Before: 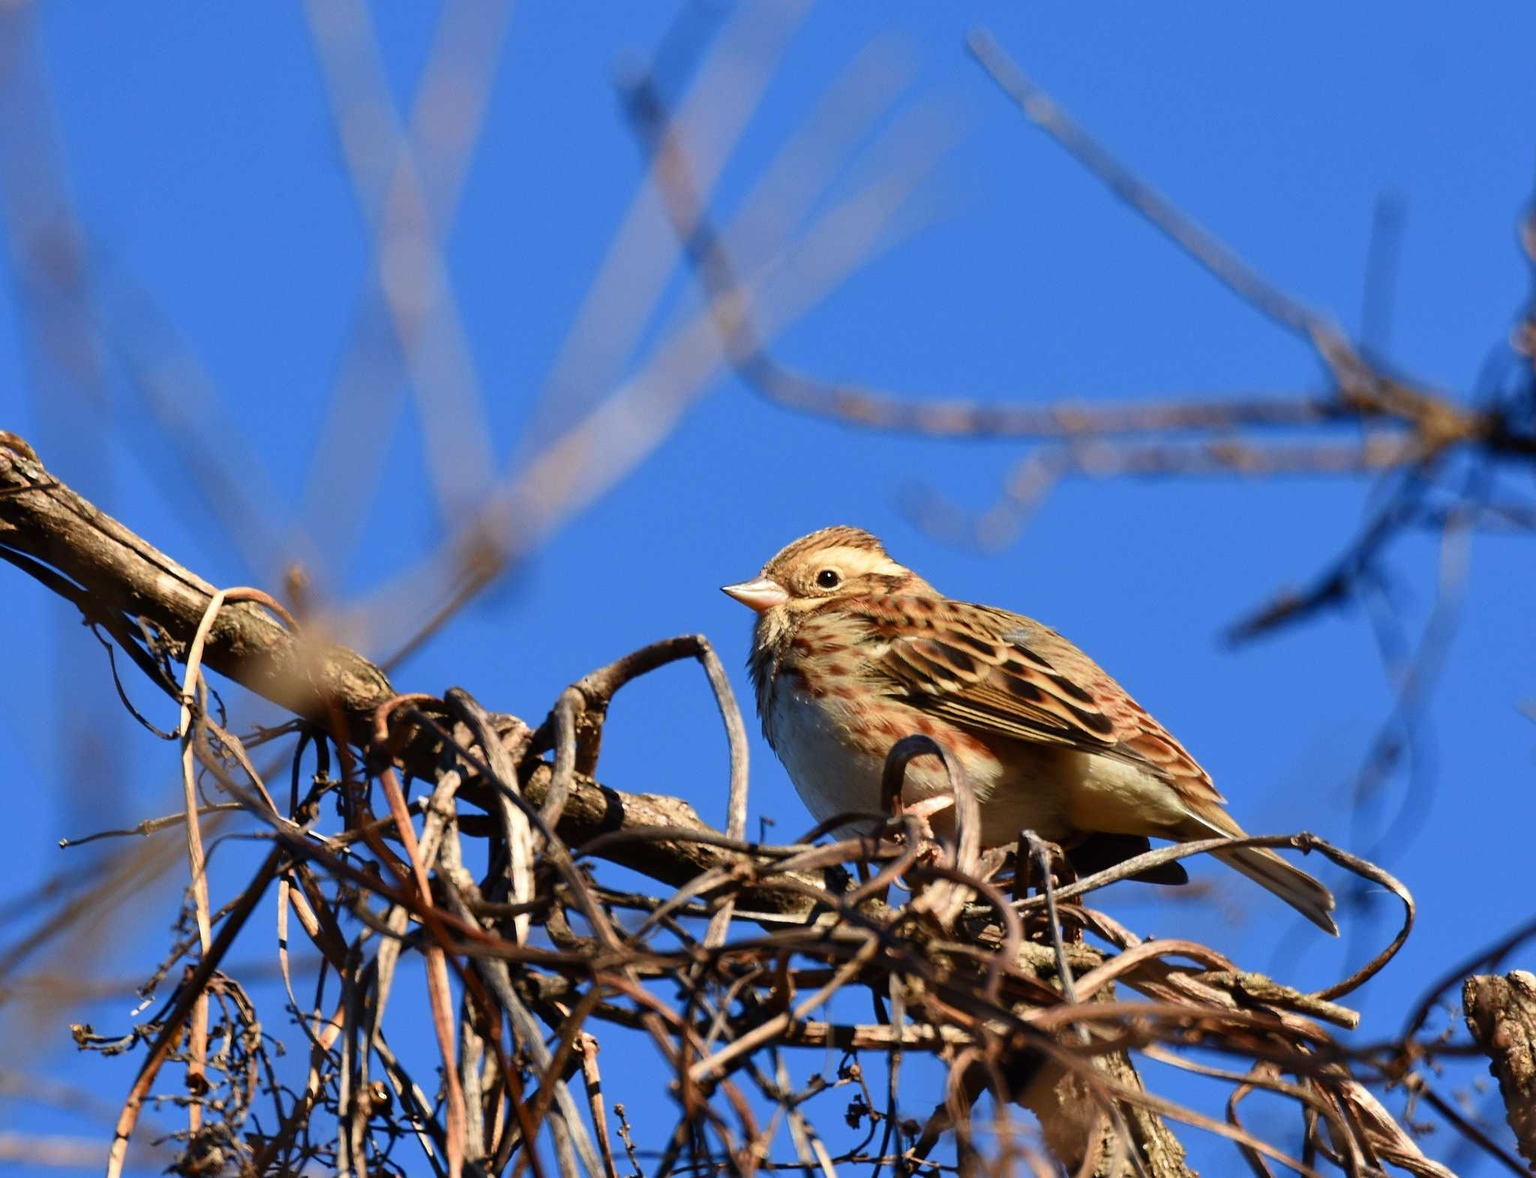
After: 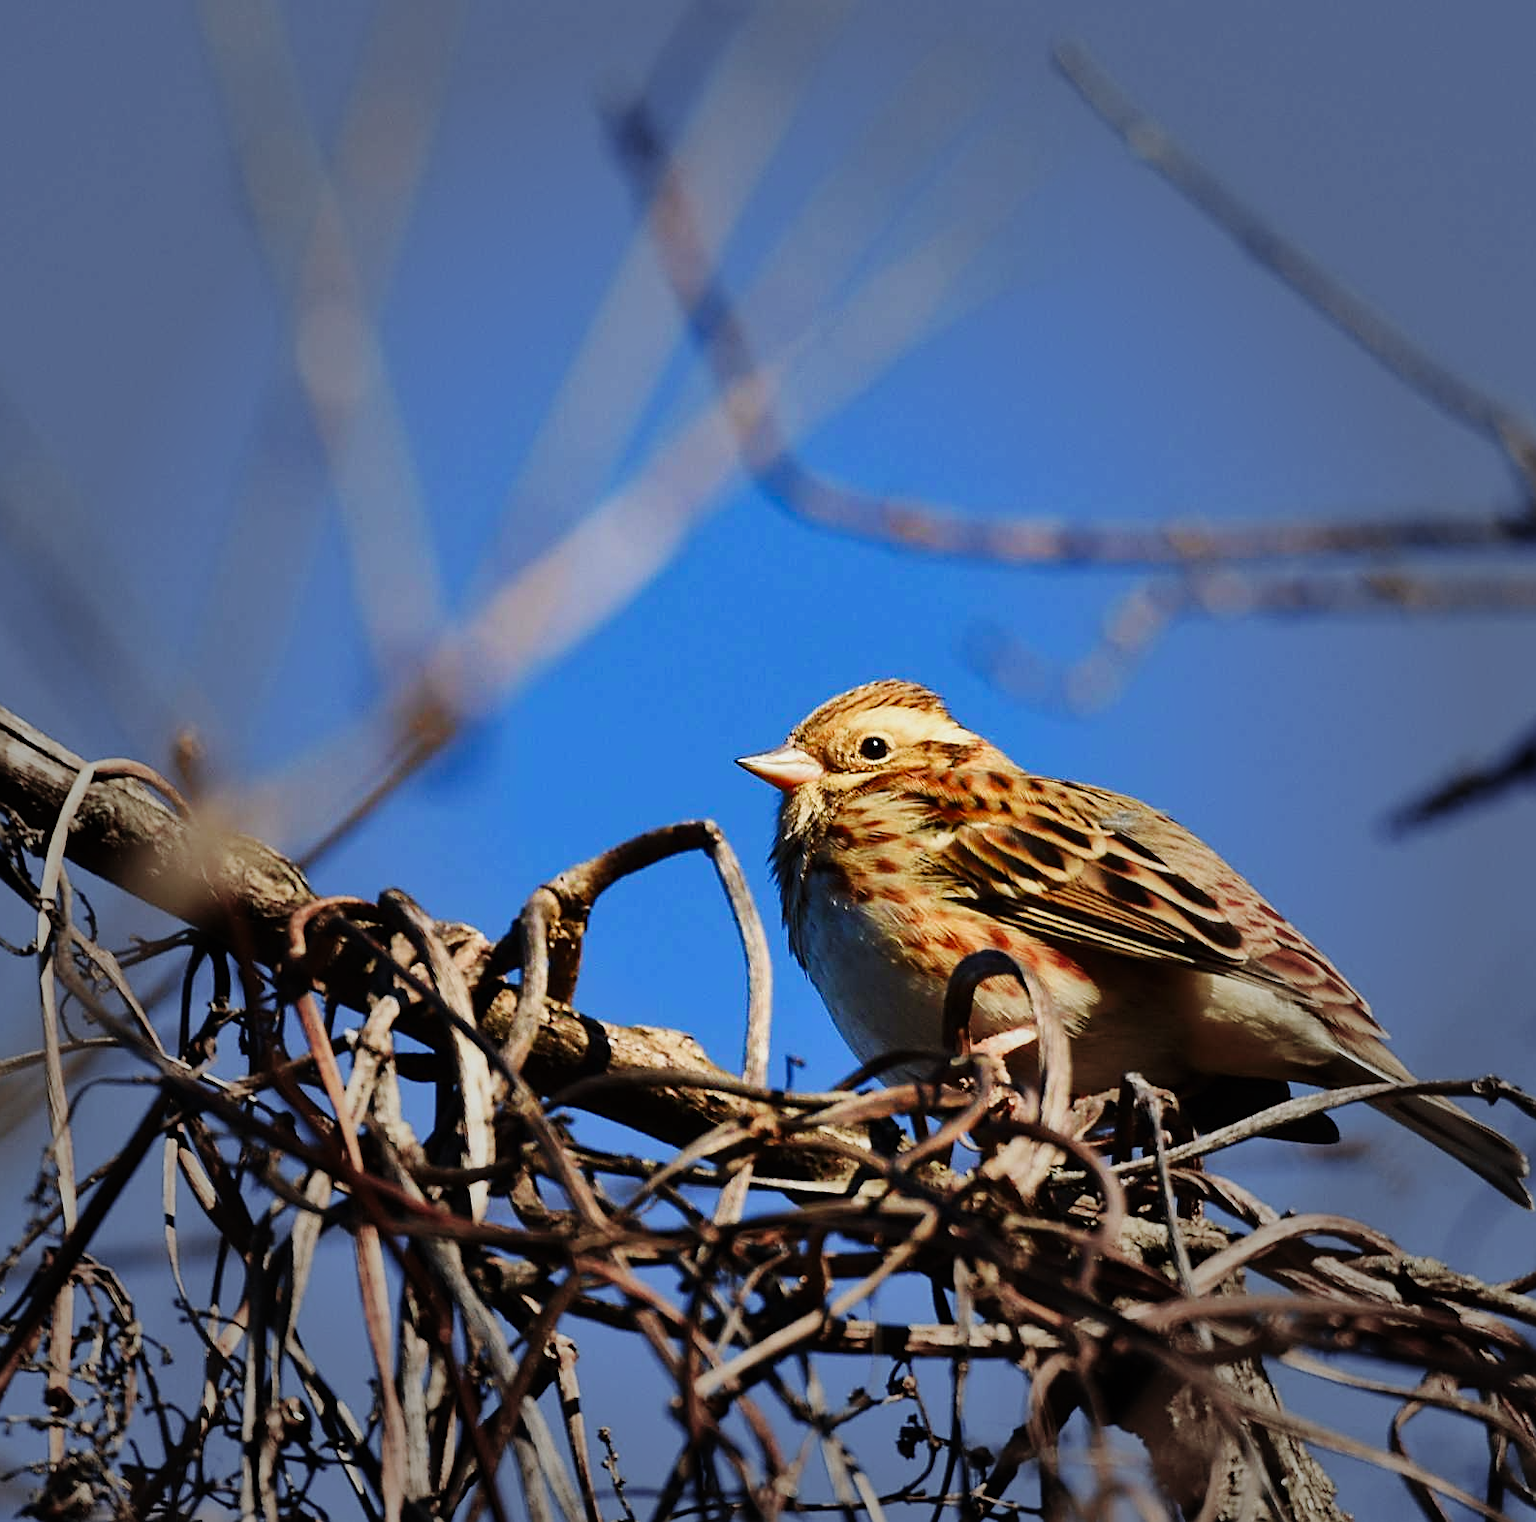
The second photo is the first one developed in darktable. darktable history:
crop: left 9.903%, right 12.667%
sharpen: on, module defaults
shadows and highlights: low approximation 0.01, soften with gaussian
color zones: curves: ch1 [(0, 0.523) (0.143, 0.545) (0.286, 0.52) (0.429, 0.506) (0.571, 0.503) (0.714, 0.503) (0.857, 0.508) (1, 0.523)]
exposure: exposure -0.576 EV, compensate highlight preservation false
base curve: curves: ch0 [(0, 0) (0.032, 0.025) (0.121, 0.166) (0.206, 0.329) (0.605, 0.79) (1, 1)], preserve colors none
vignetting: fall-off start 33.05%, fall-off radius 64.37%, width/height ratio 0.959
